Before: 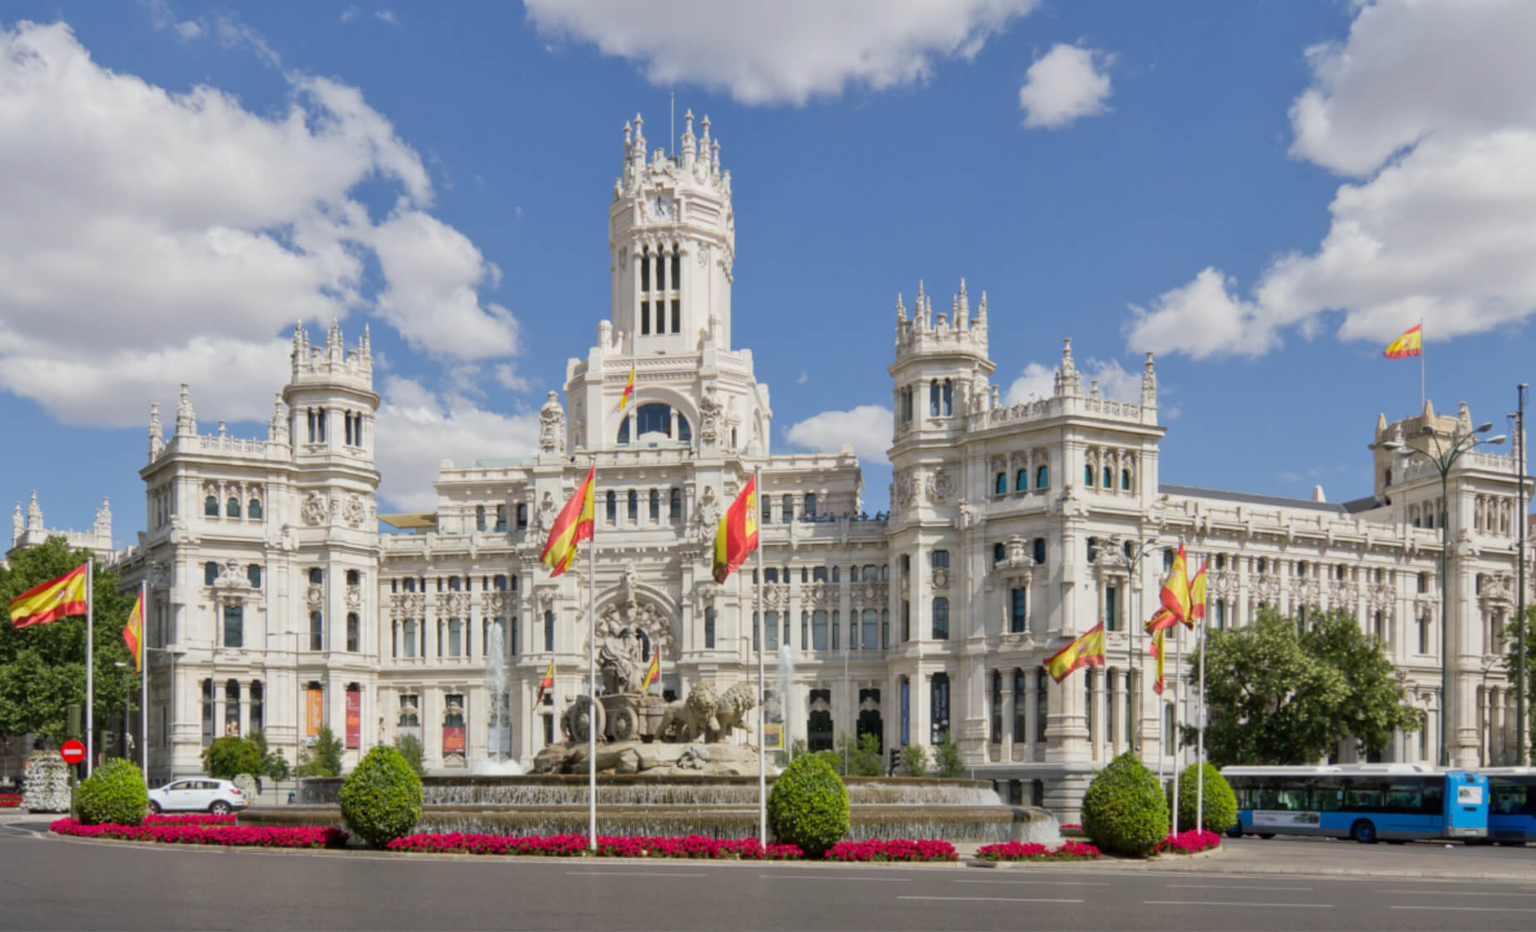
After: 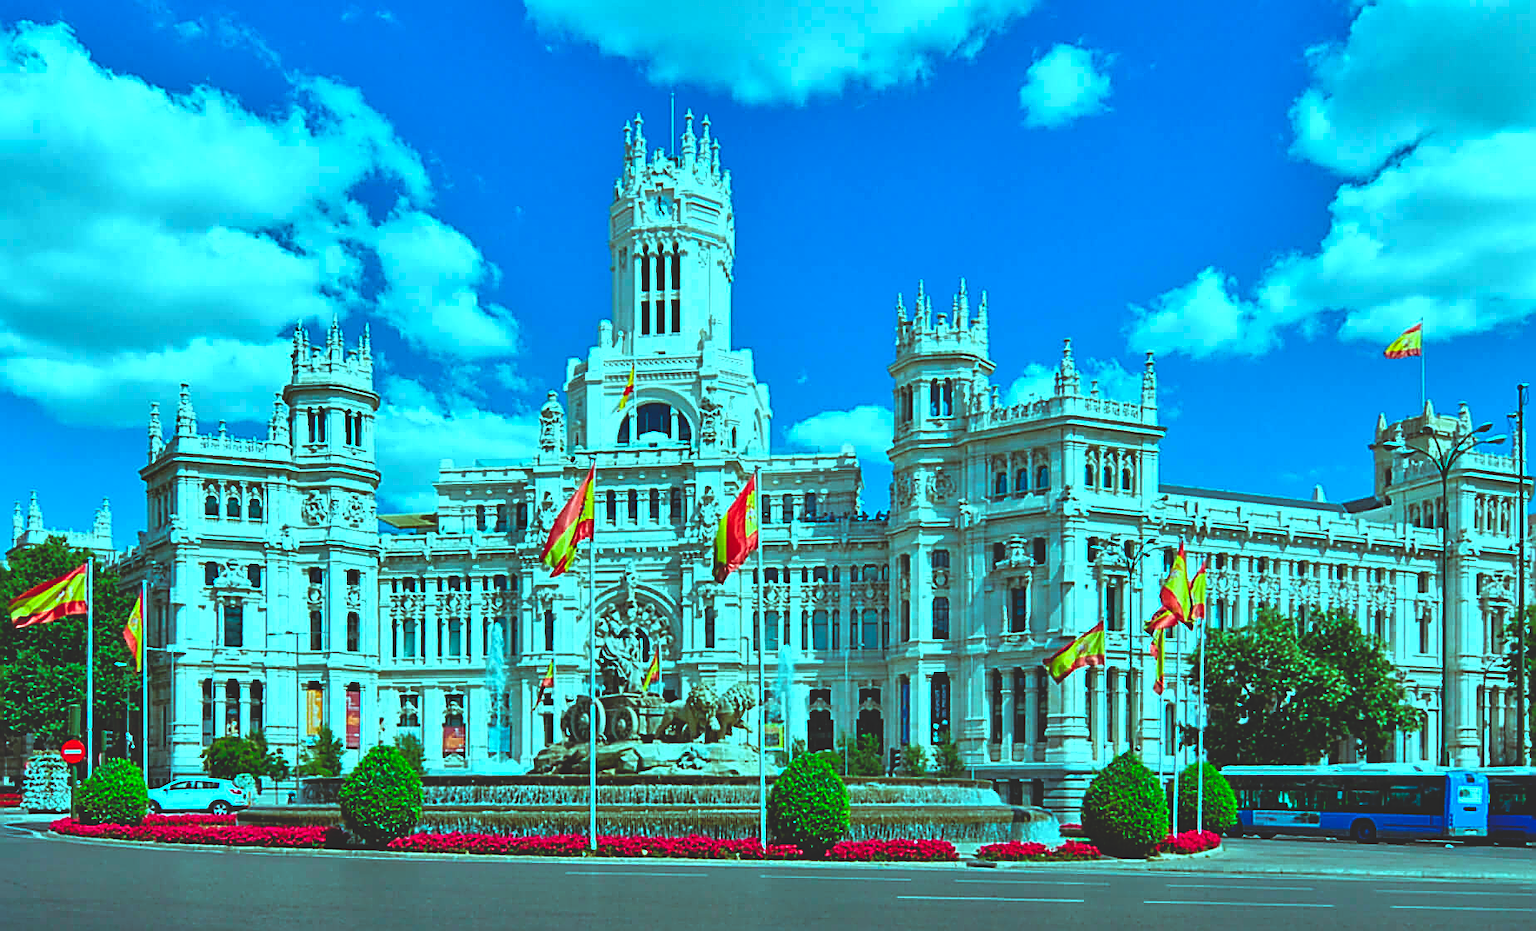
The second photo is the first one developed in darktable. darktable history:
sharpen: amount 1.996
shadows and highlights: shadows color adjustment 99.17%, highlights color adjustment 0.363%, soften with gaussian
exposure: black level correction 0, exposure 1.124 EV, compensate exposure bias true, compensate highlight preservation false
color balance rgb: shadows lift › chroma 0.657%, shadows lift › hue 111.24°, highlights gain › luminance -33.056%, highlights gain › chroma 5.807%, highlights gain › hue 219.86°, perceptual saturation grading › global saturation 25.127%, perceptual brilliance grading › global brilliance -0.552%, perceptual brilliance grading › highlights -1.687%, perceptual brilliance grading › mid-tones -1.27%, perceptual brilliance grading › shadows -1.168%
tone equalizer: smoothing diameter 2.08%, edges refinement/feathering 16.69, mask exposure compensation -1.57 EV, filter diffusion 5
base curve: curves: ch0 [(0, 0.02) (0.083, 0.036) (1, 1)], preserve colors none
